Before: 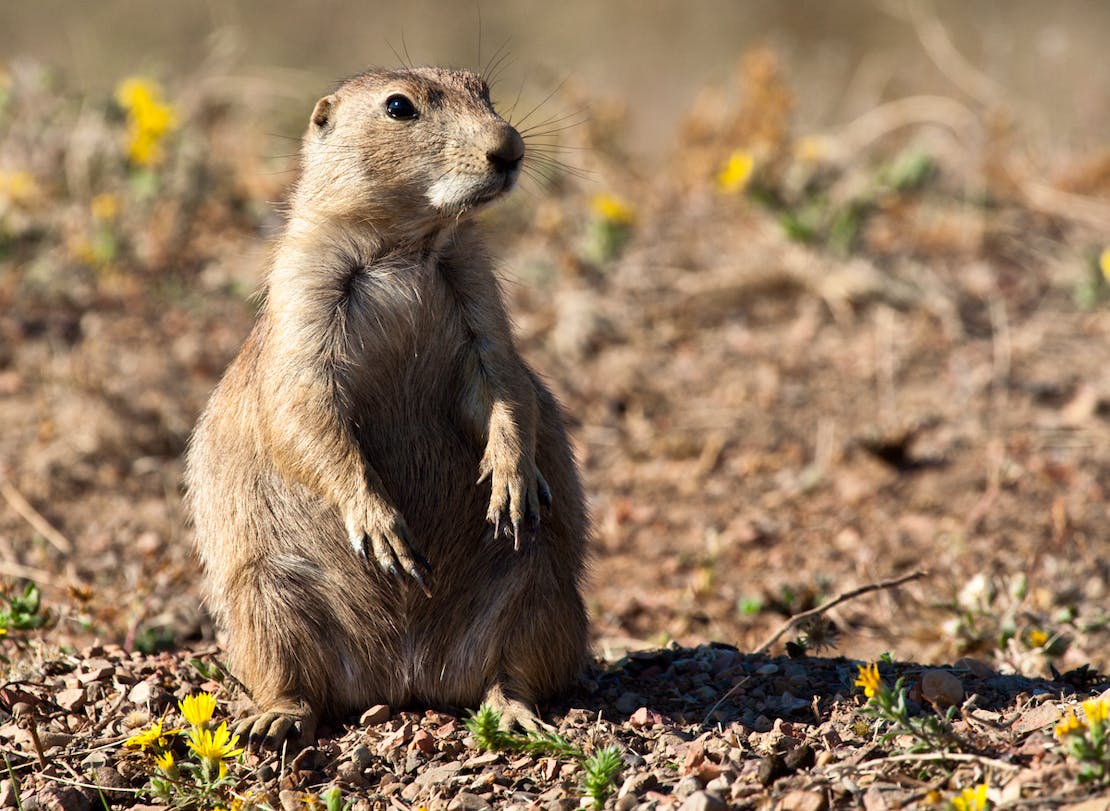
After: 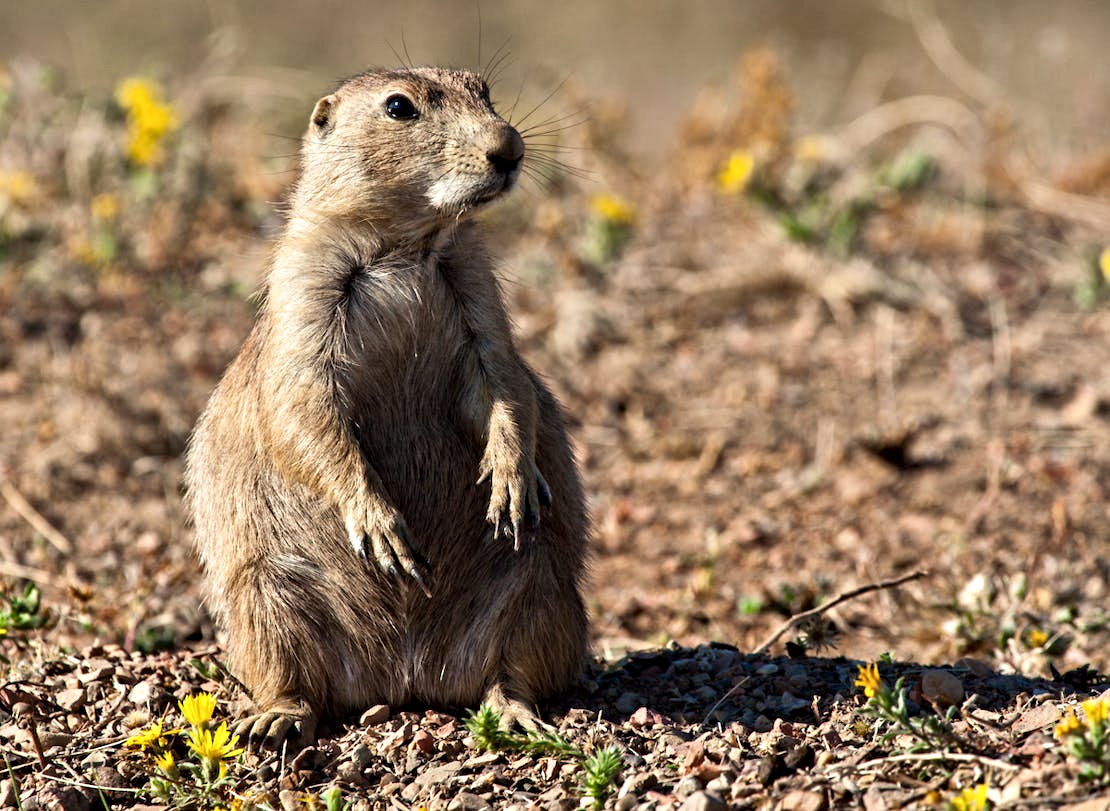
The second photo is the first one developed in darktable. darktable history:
contrast equalizer: y [[0.5, 0.501, 0.525, 0.597, 0.58, 0.514], [0.5 ×6], [0.5 ×6], [0 ×6], [0 ×6]]
